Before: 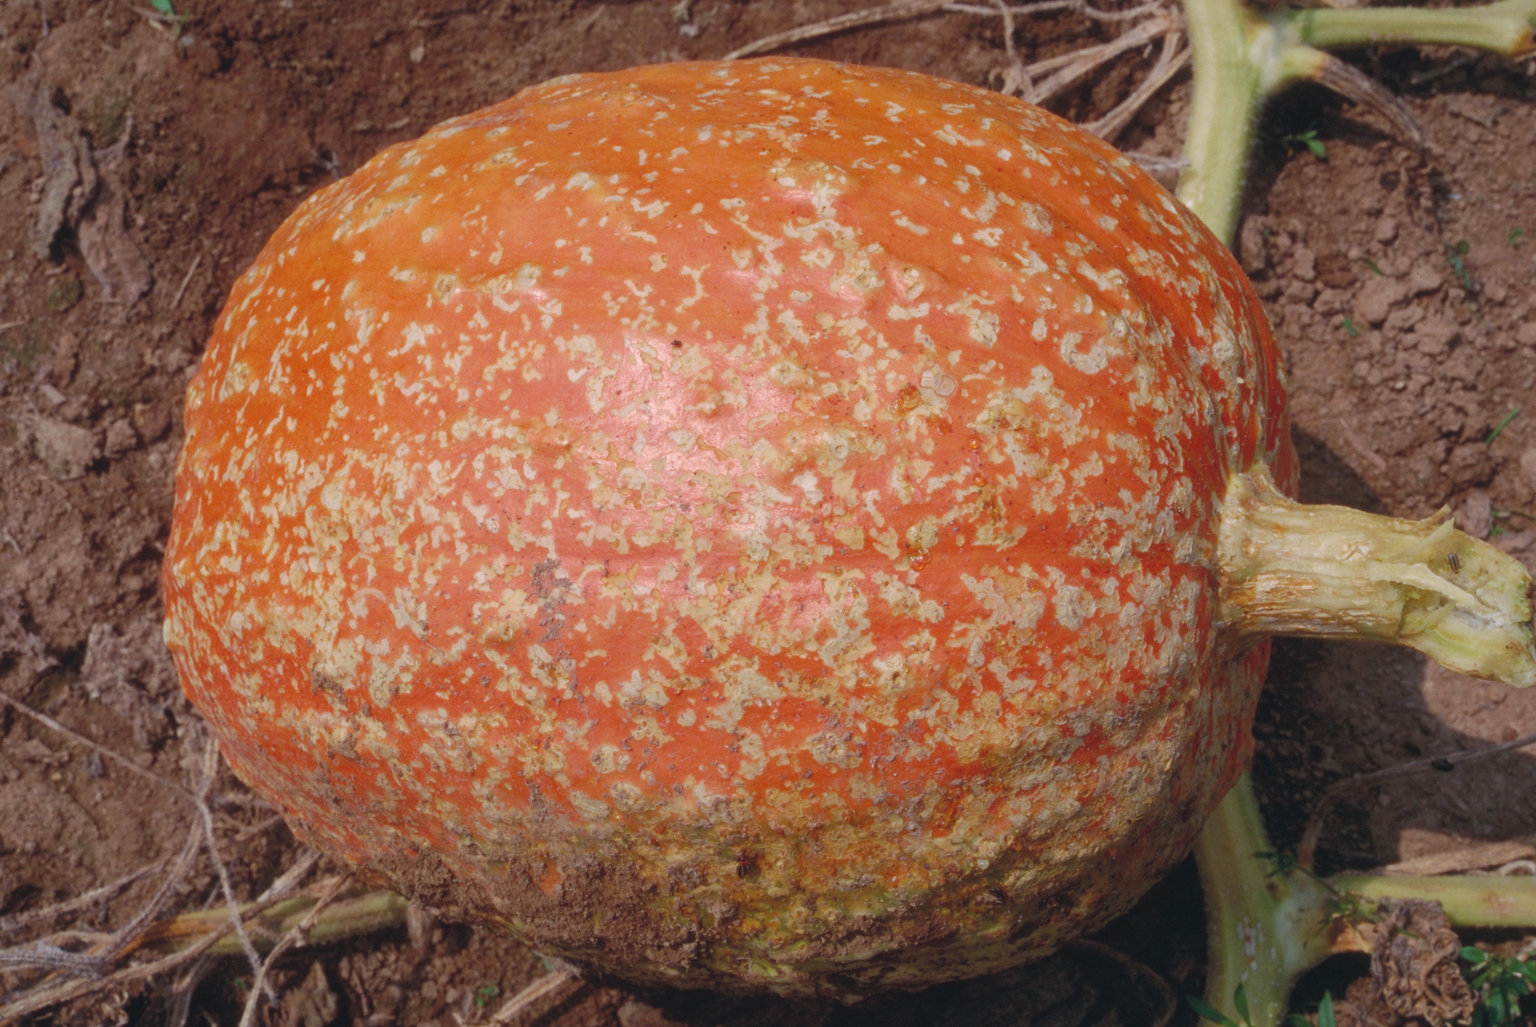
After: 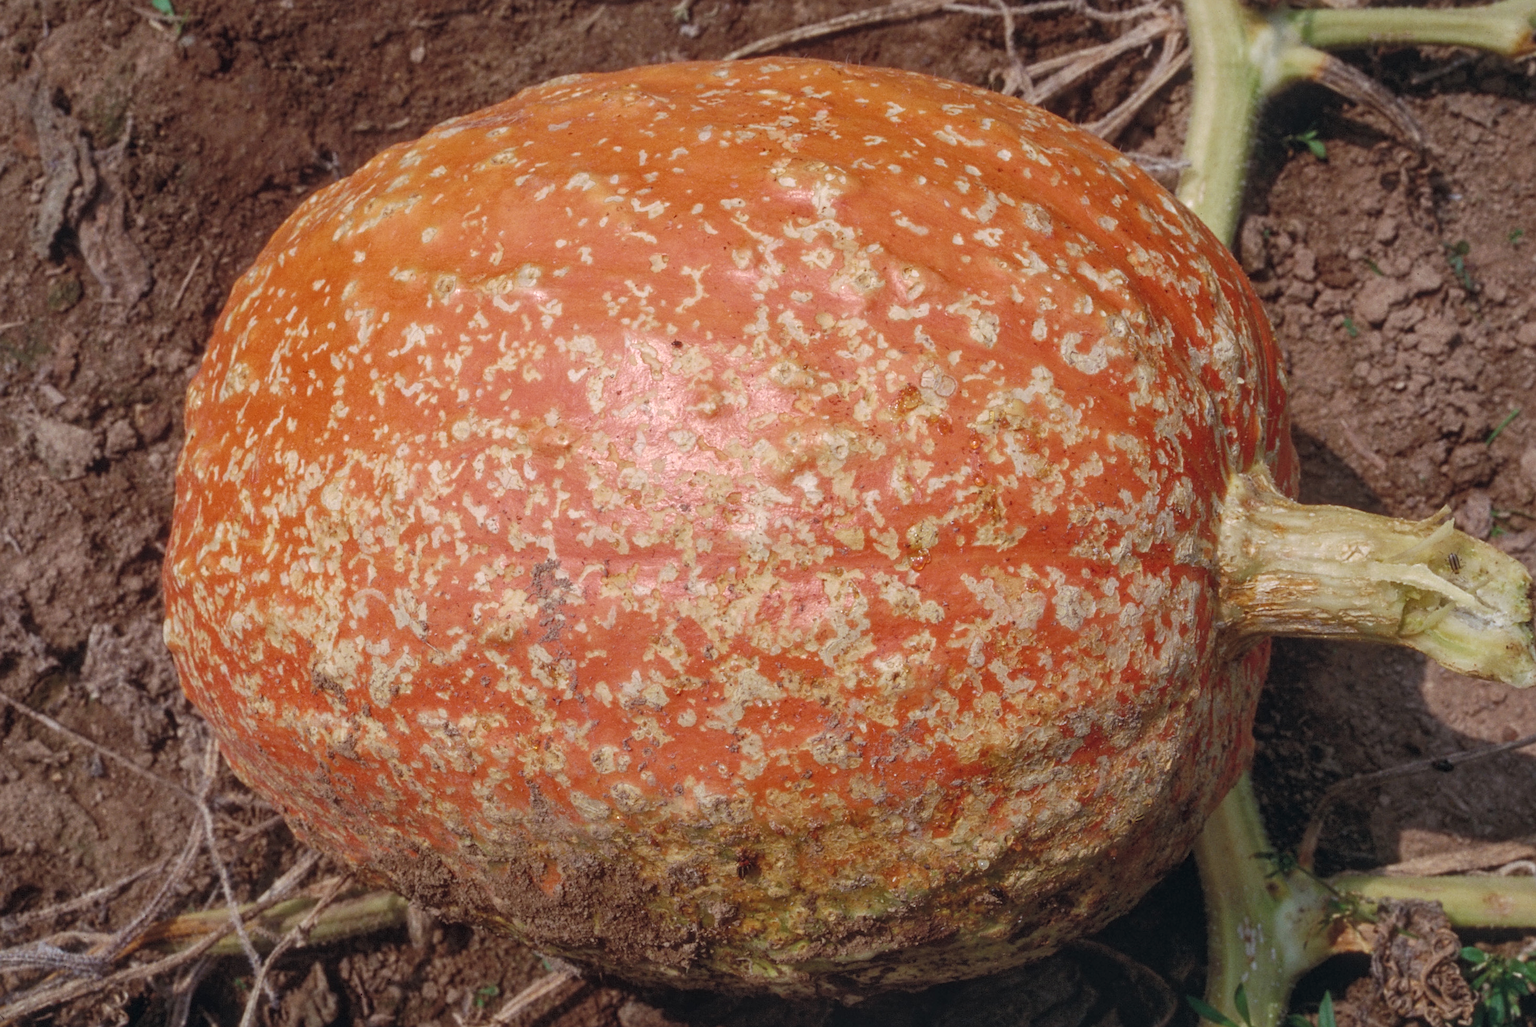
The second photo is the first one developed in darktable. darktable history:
sharpen: on, module defaults
contrast brightness saturation: contrast 0.009, saturation -0.048
local contrast: highlights 1%, shadows 5%, detail 133%
